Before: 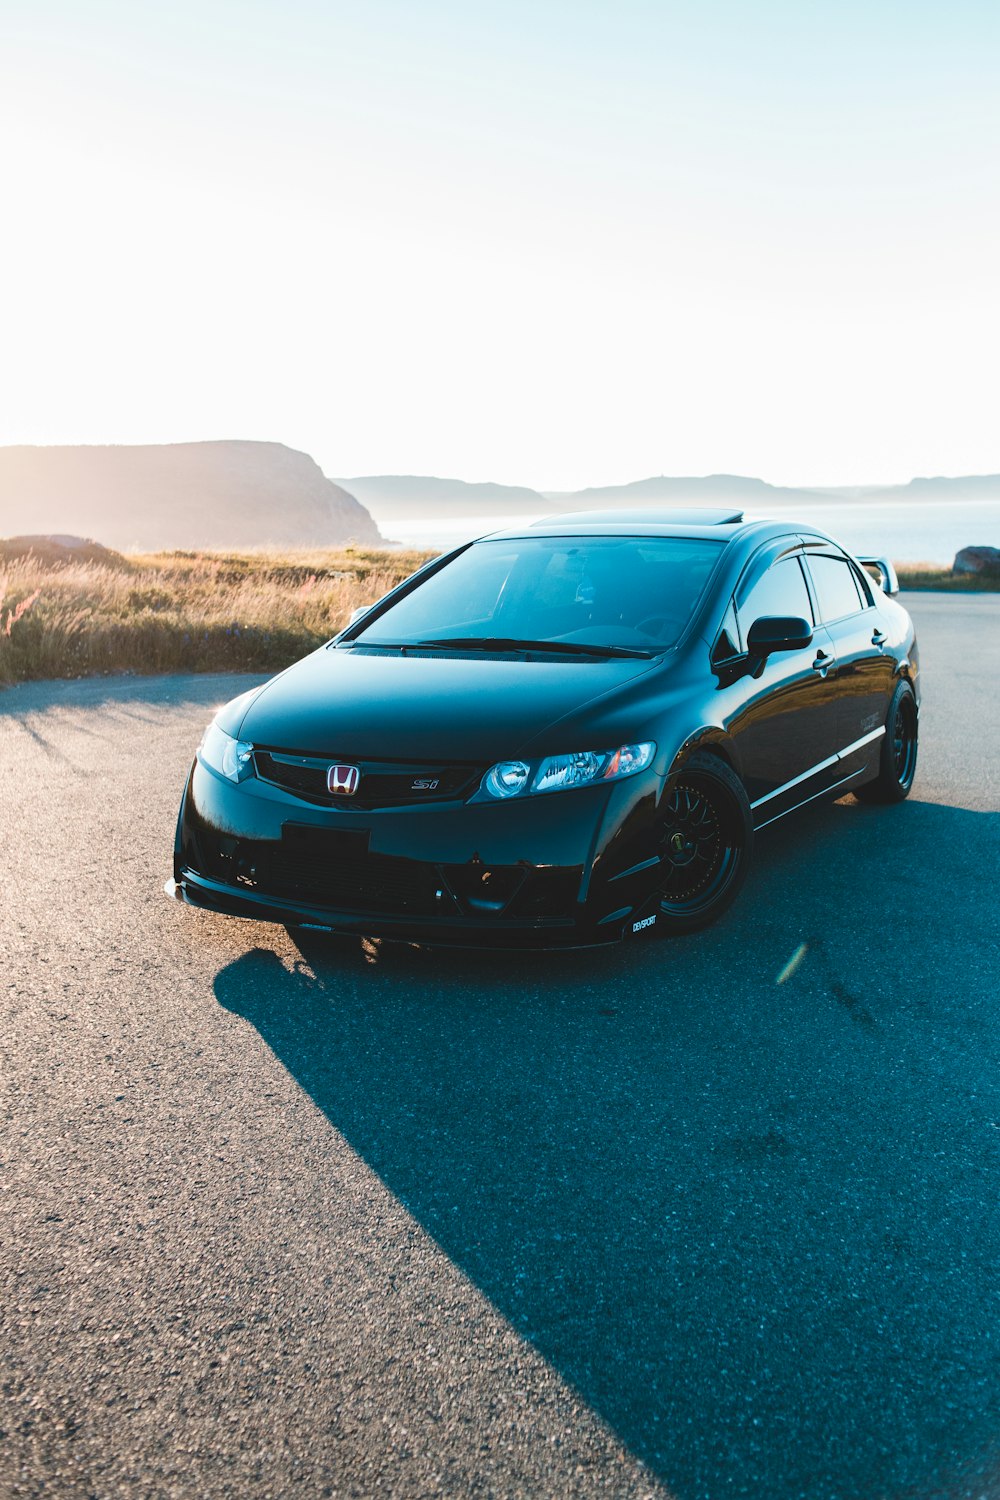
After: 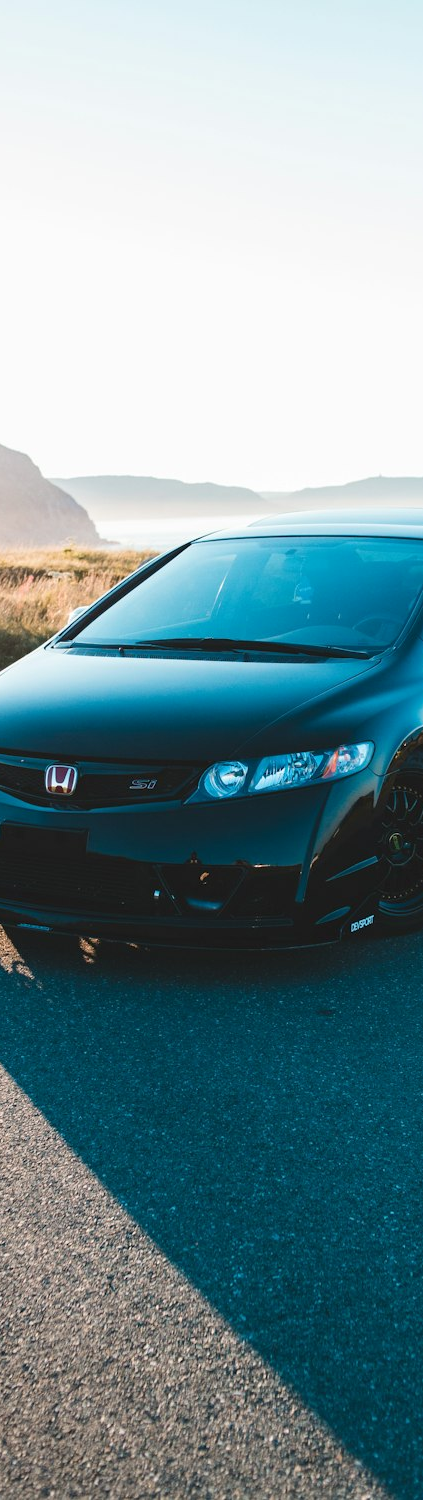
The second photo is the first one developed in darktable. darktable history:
crop: left 28.221%, right 29.381%
